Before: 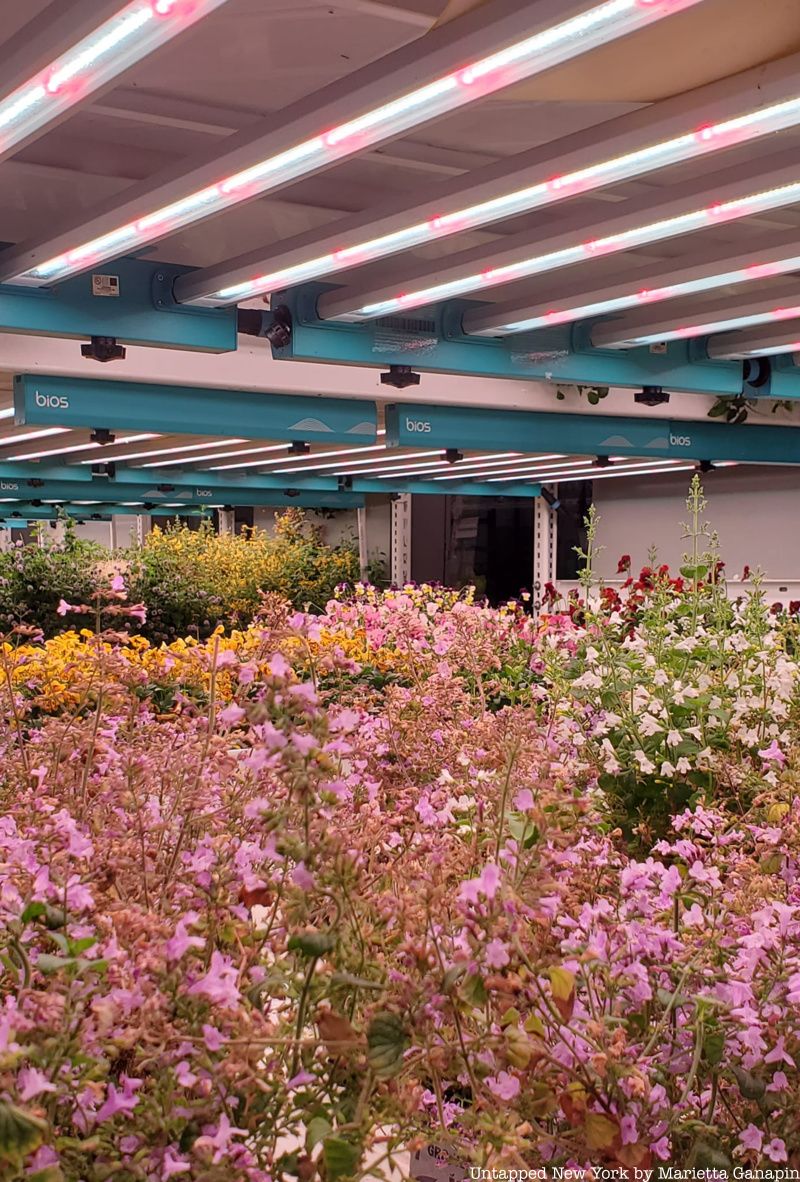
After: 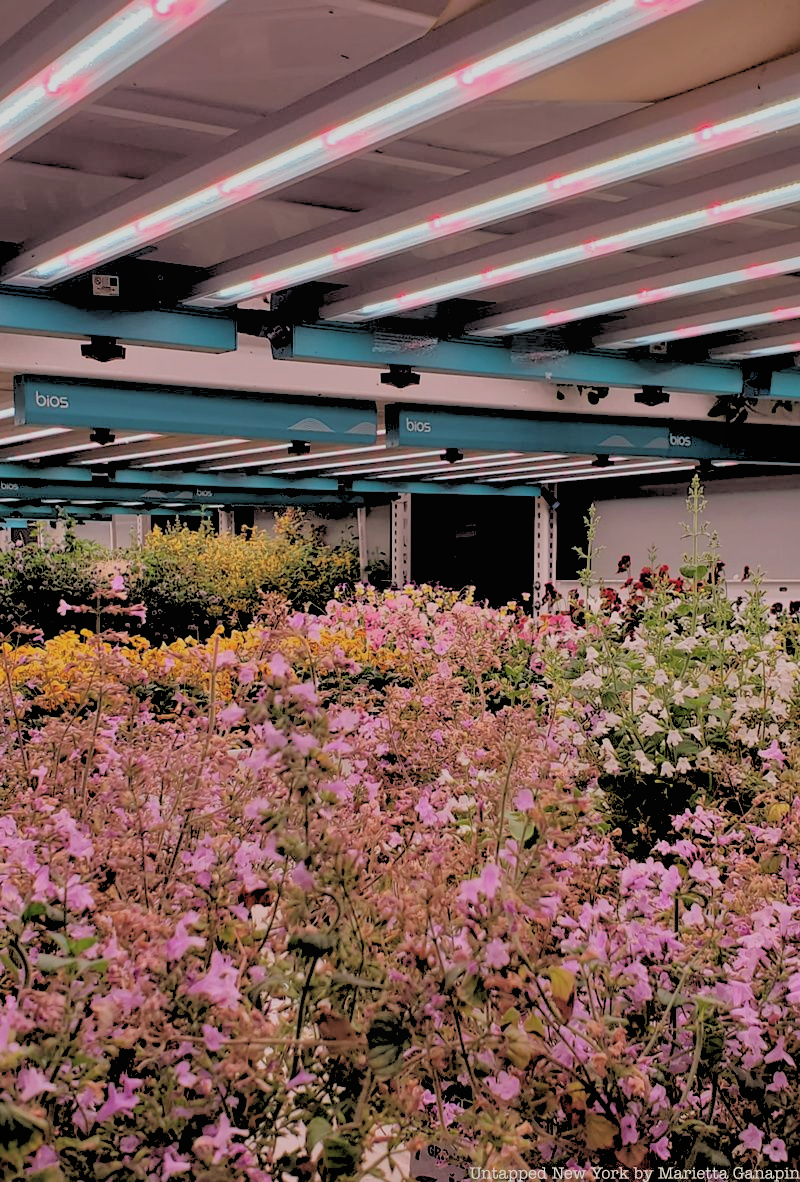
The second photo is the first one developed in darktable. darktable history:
contrast equalizer: octaves 7, y [[0.6 ×6], [0.55 ×6], [0 ×6], [0 ×6], [0 ×6]], mix 0.3
exposure: black level correction -0.016, exposure -1.018 EV, compensate highlight preservation false
rgb levels: levels [[0.027, 0.429, 0.996], [0, 0.5, 1], [0, 0.5, 1]]
local contrast: mode bilateral grid, contrast 100, coarseness 100, detail 91%, midtone range 0.2
